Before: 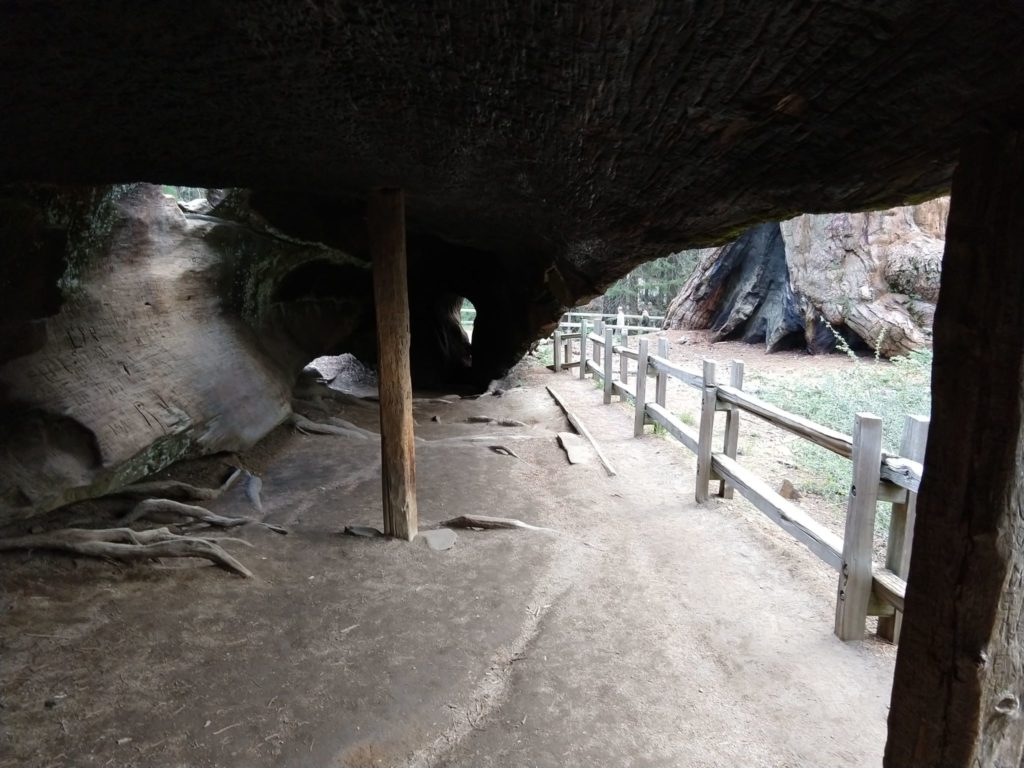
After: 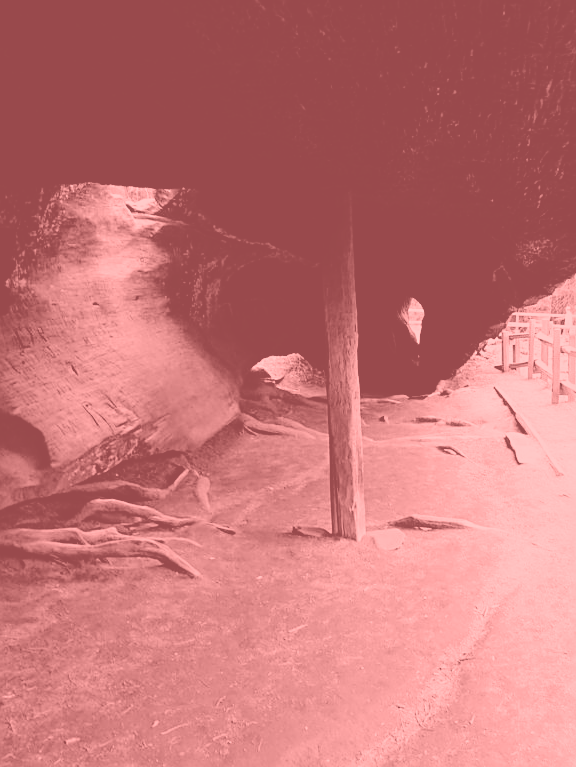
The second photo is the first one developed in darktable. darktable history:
colorize: saturation 51%, source mix 50.67%, lightness 50.67%
white balance: red 1.08, blue 0.791
exposure: black level correction 0, exposure 0.7 EV, compensate highlight preservation false
crop: left 5.114%, right 38.589%
sharpen: on, module defaults
color correction: highlights a* 9.03, highlights b* 8.71, shadows a* 40, shadows b* 40, saturation 0.8
filmic rgb: black relative exposure -5 EV, hardness 2.88, contrast 1.1
